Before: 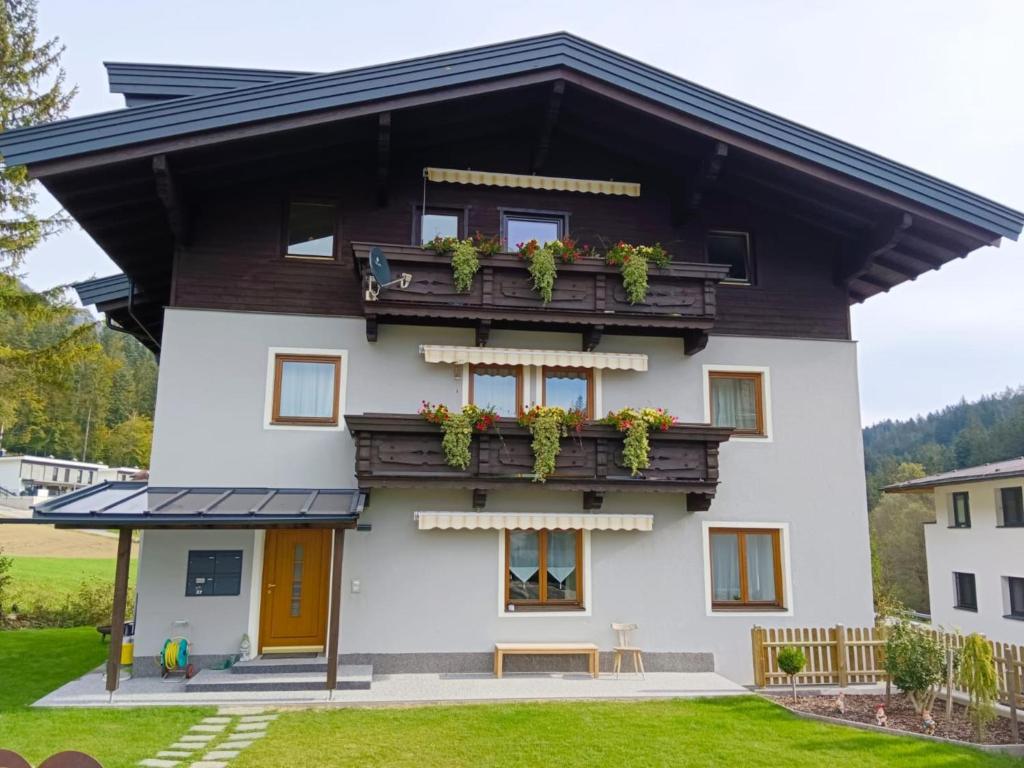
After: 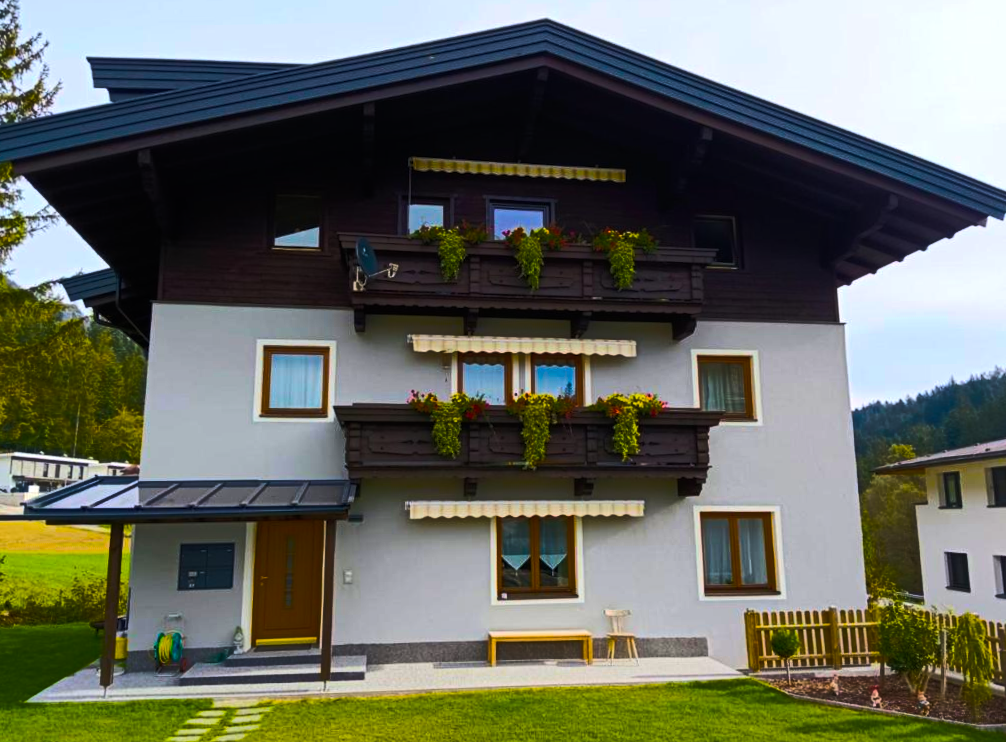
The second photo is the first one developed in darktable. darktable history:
crop and rotate: left 0.614%, top 0.179%, bottom 0.309%
rotate and perspective: rotation -1°, crop left 0.011, crop right 0.989, crop top 0.025, crop bottom 0.975
color balance rgb: linear chroma grading › global chroma 40.15%, perceptual saturation grading › global saturation 60.58%, perceptual saturation grading › highlights 20.44%, perceptual saturation grading › shadows -50.36%, perceptual brilliance grading › highlights 2.19%, perceptual brilliance grading › mid-tones -50.36%, perceptual brilliance grading › shadows -50.36%
base curve: exposure shift 0, preserve colors none
